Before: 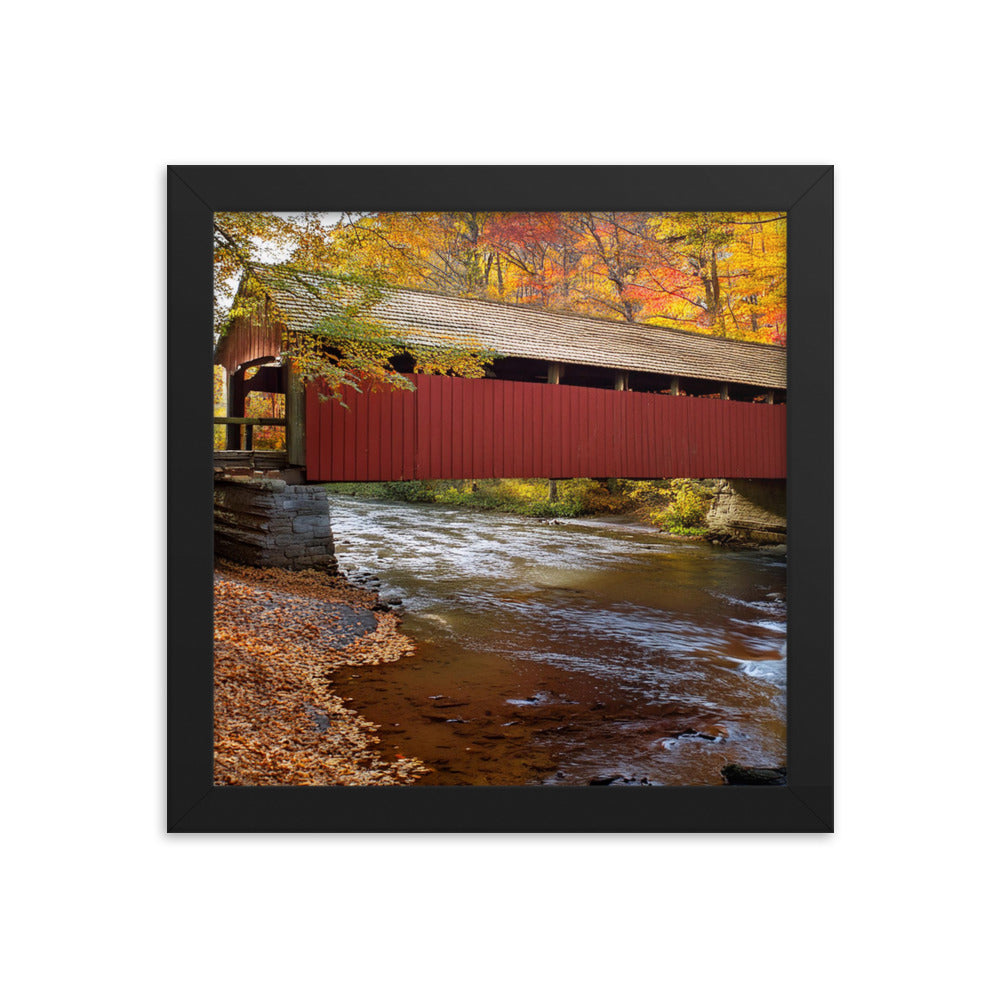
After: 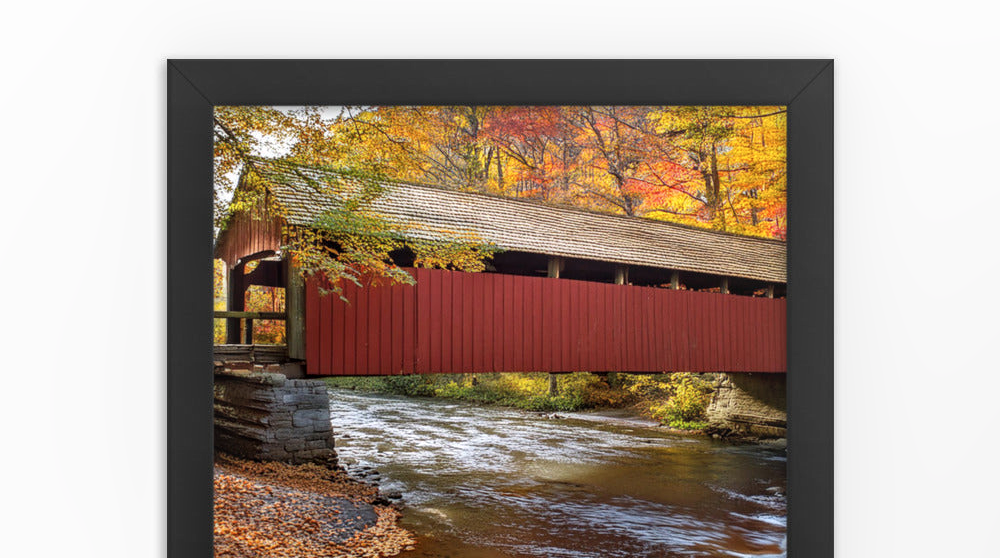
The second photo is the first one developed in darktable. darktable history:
local contrast: on, module defaults
crop and rotate: top 10.605%, bottom 33.521%
